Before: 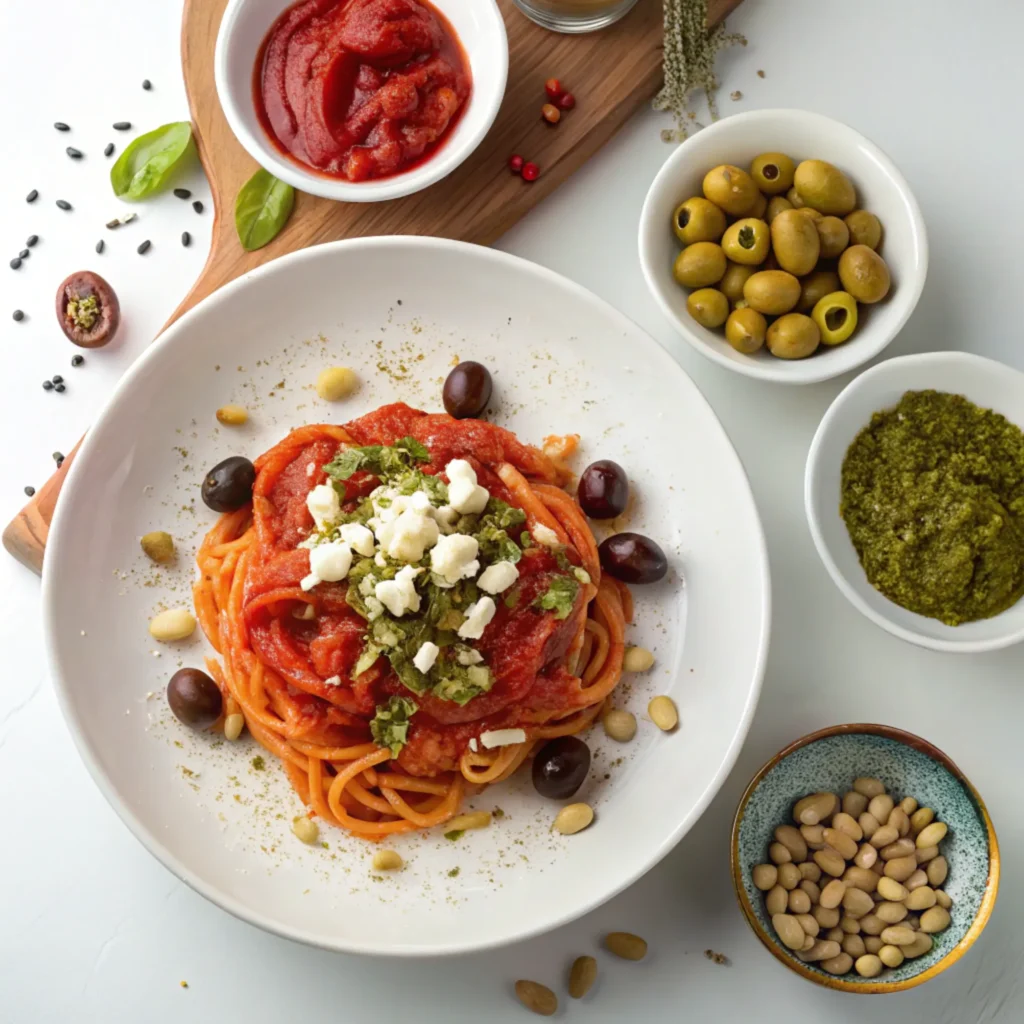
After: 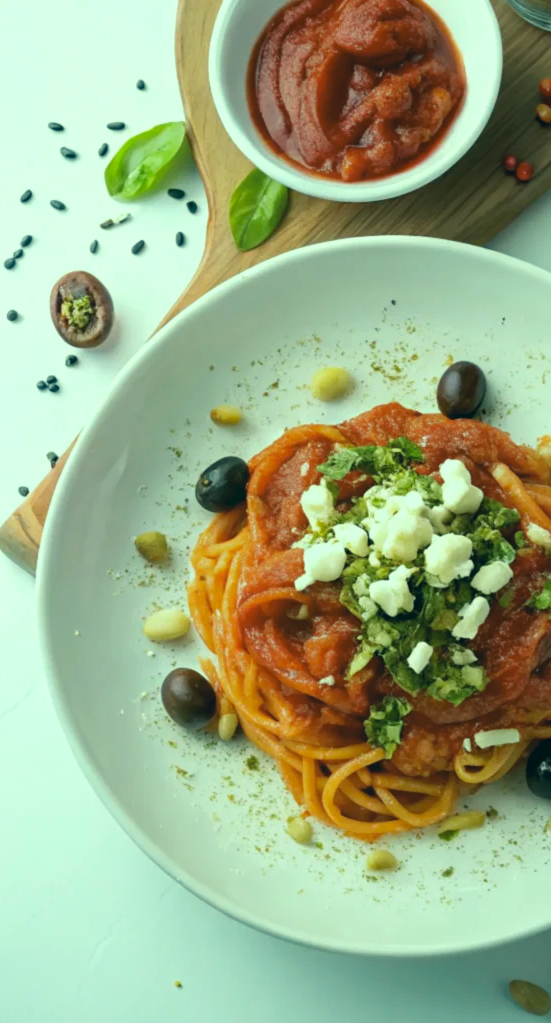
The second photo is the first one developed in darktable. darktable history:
crop: left 0.587%, right 45.588%, bottom 0.086%
color correction: highlights a* -20.08, highlights b* 9.8, shadows a* -20.4, shadows b* -10.76
